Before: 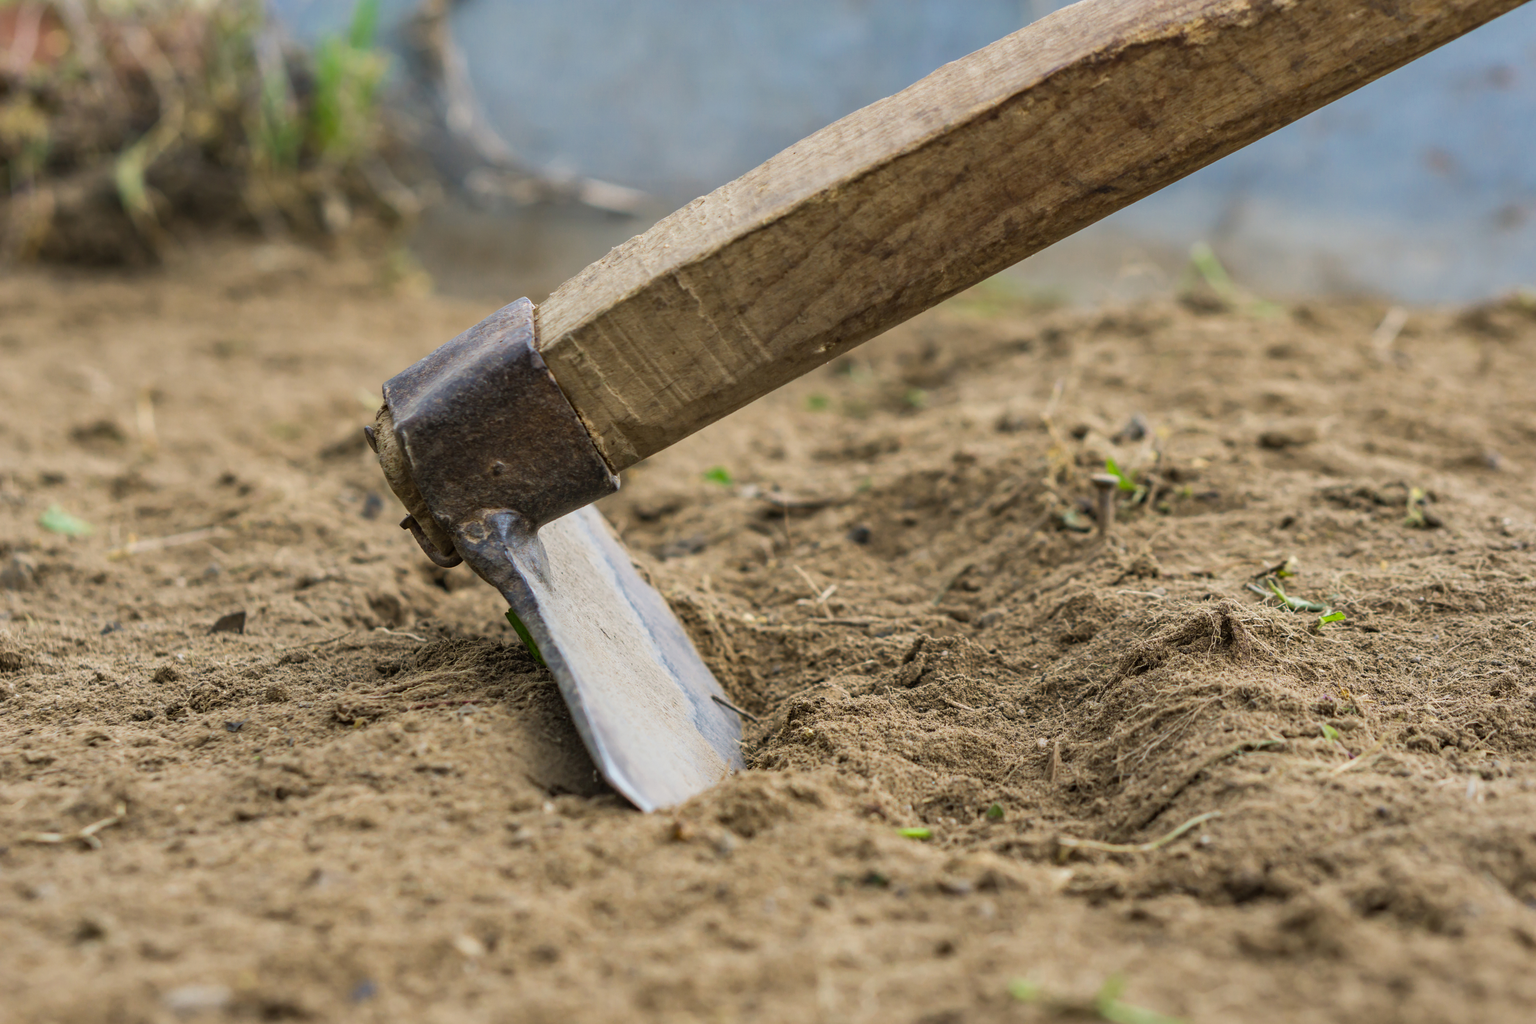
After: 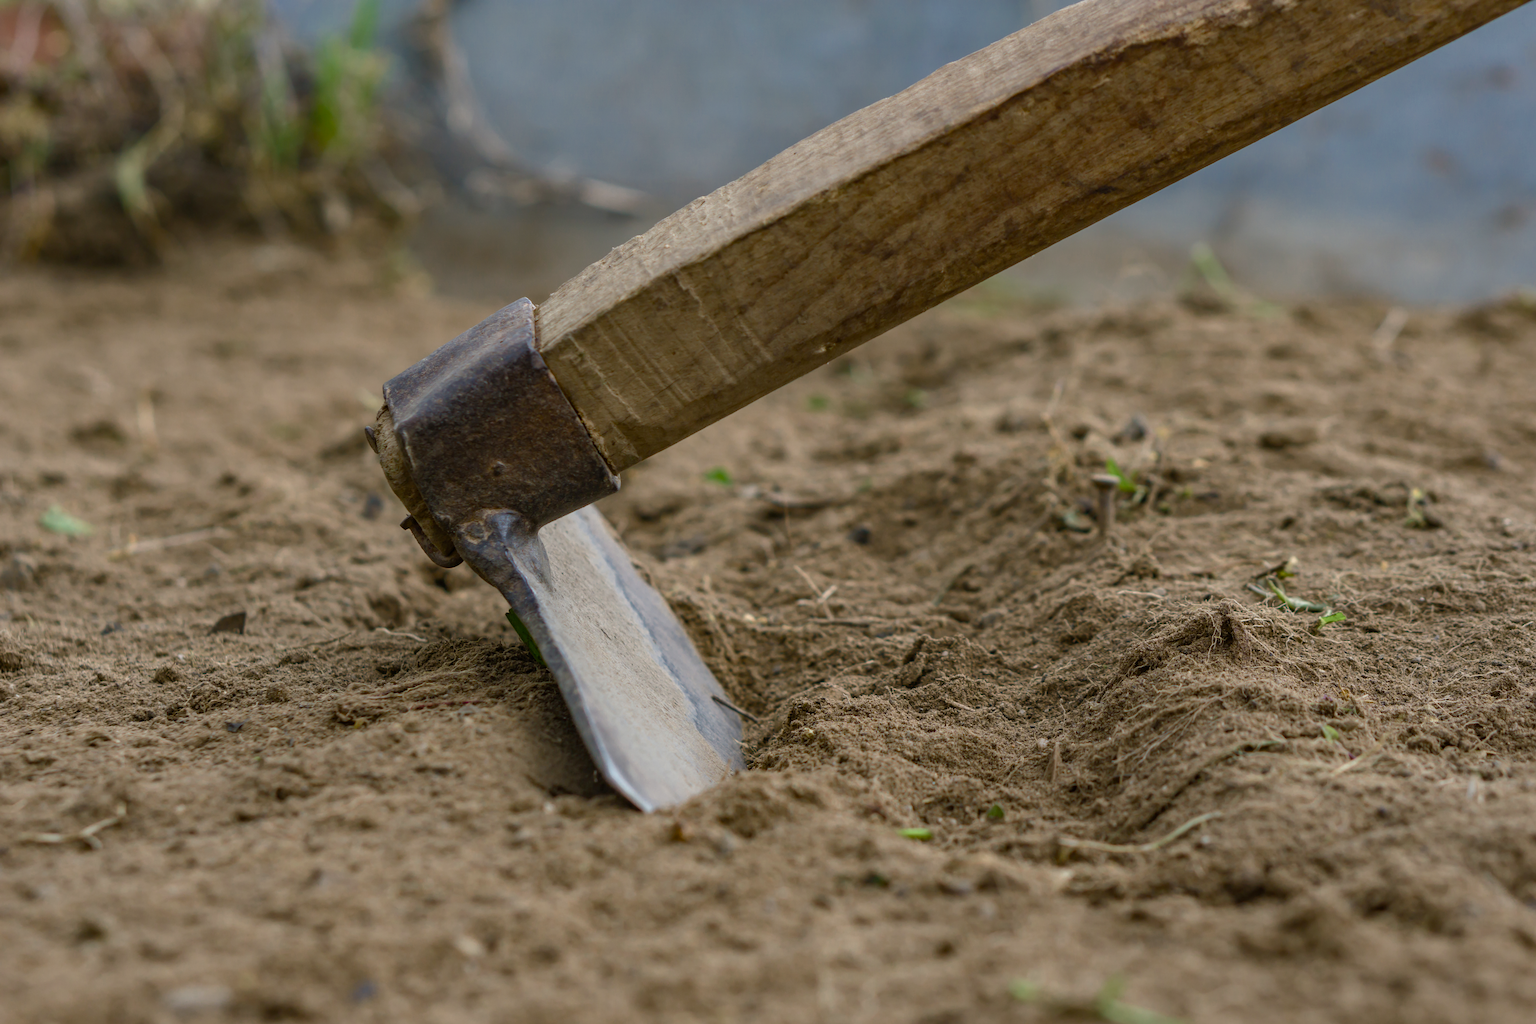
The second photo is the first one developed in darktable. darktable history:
base curve: curves: ch0 [(0, 0) (0.595, 0.418) (1, 1)], preserve colors none
color balance rgb: perceptual saturation grading › global saturation 20%, perceptual saturation grading › highlights -50%, perceptual saturation grading › shadows 30%
